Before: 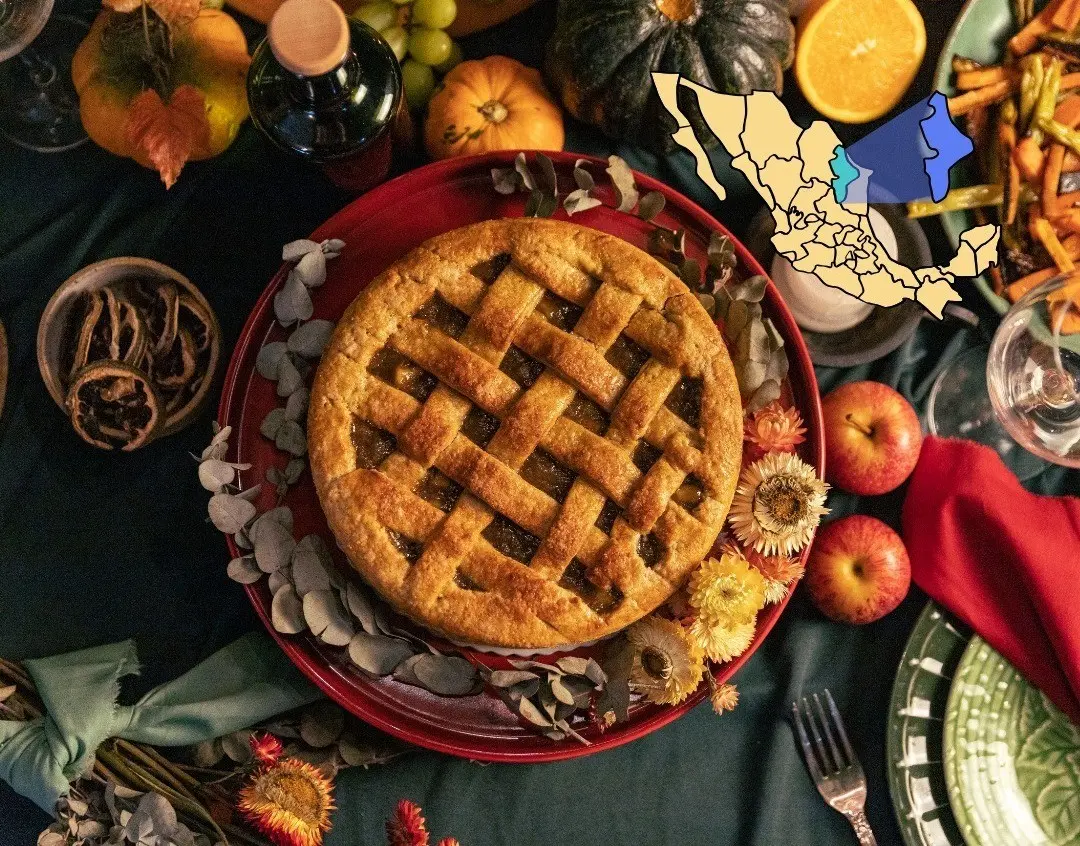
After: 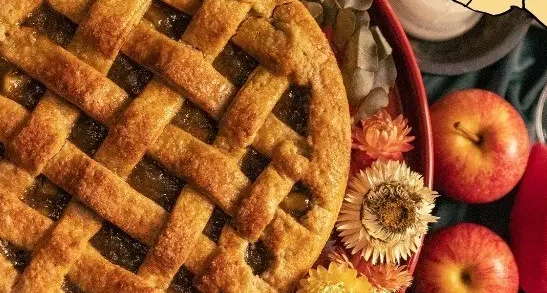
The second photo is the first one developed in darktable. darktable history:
crop: left 36.311%, top 34.623%, right 12.978%, bottom 30.709%
